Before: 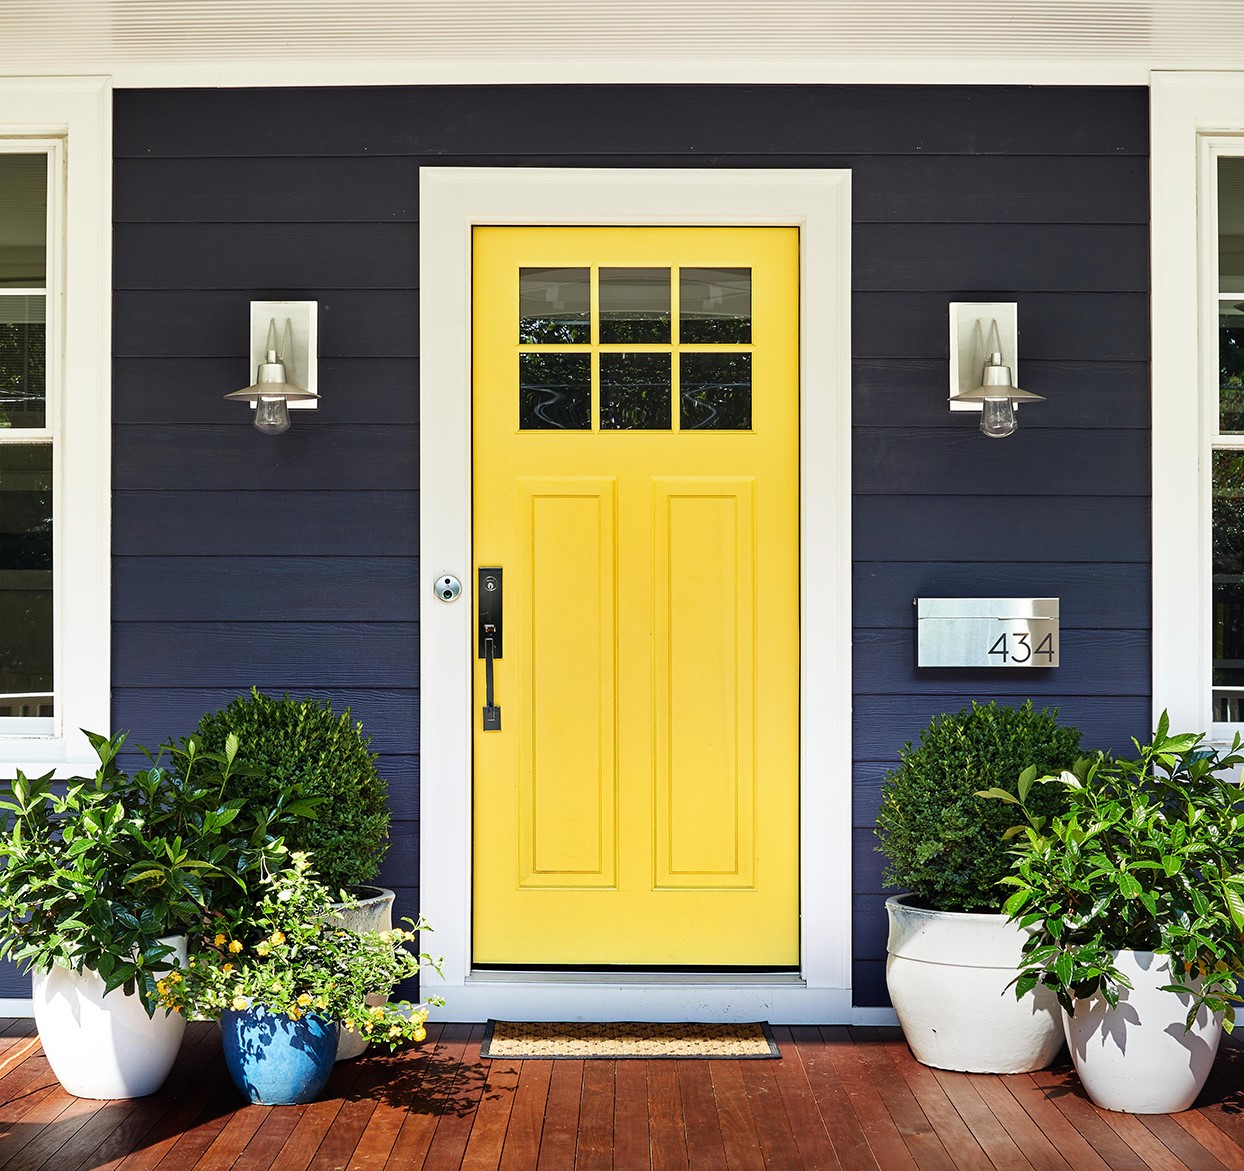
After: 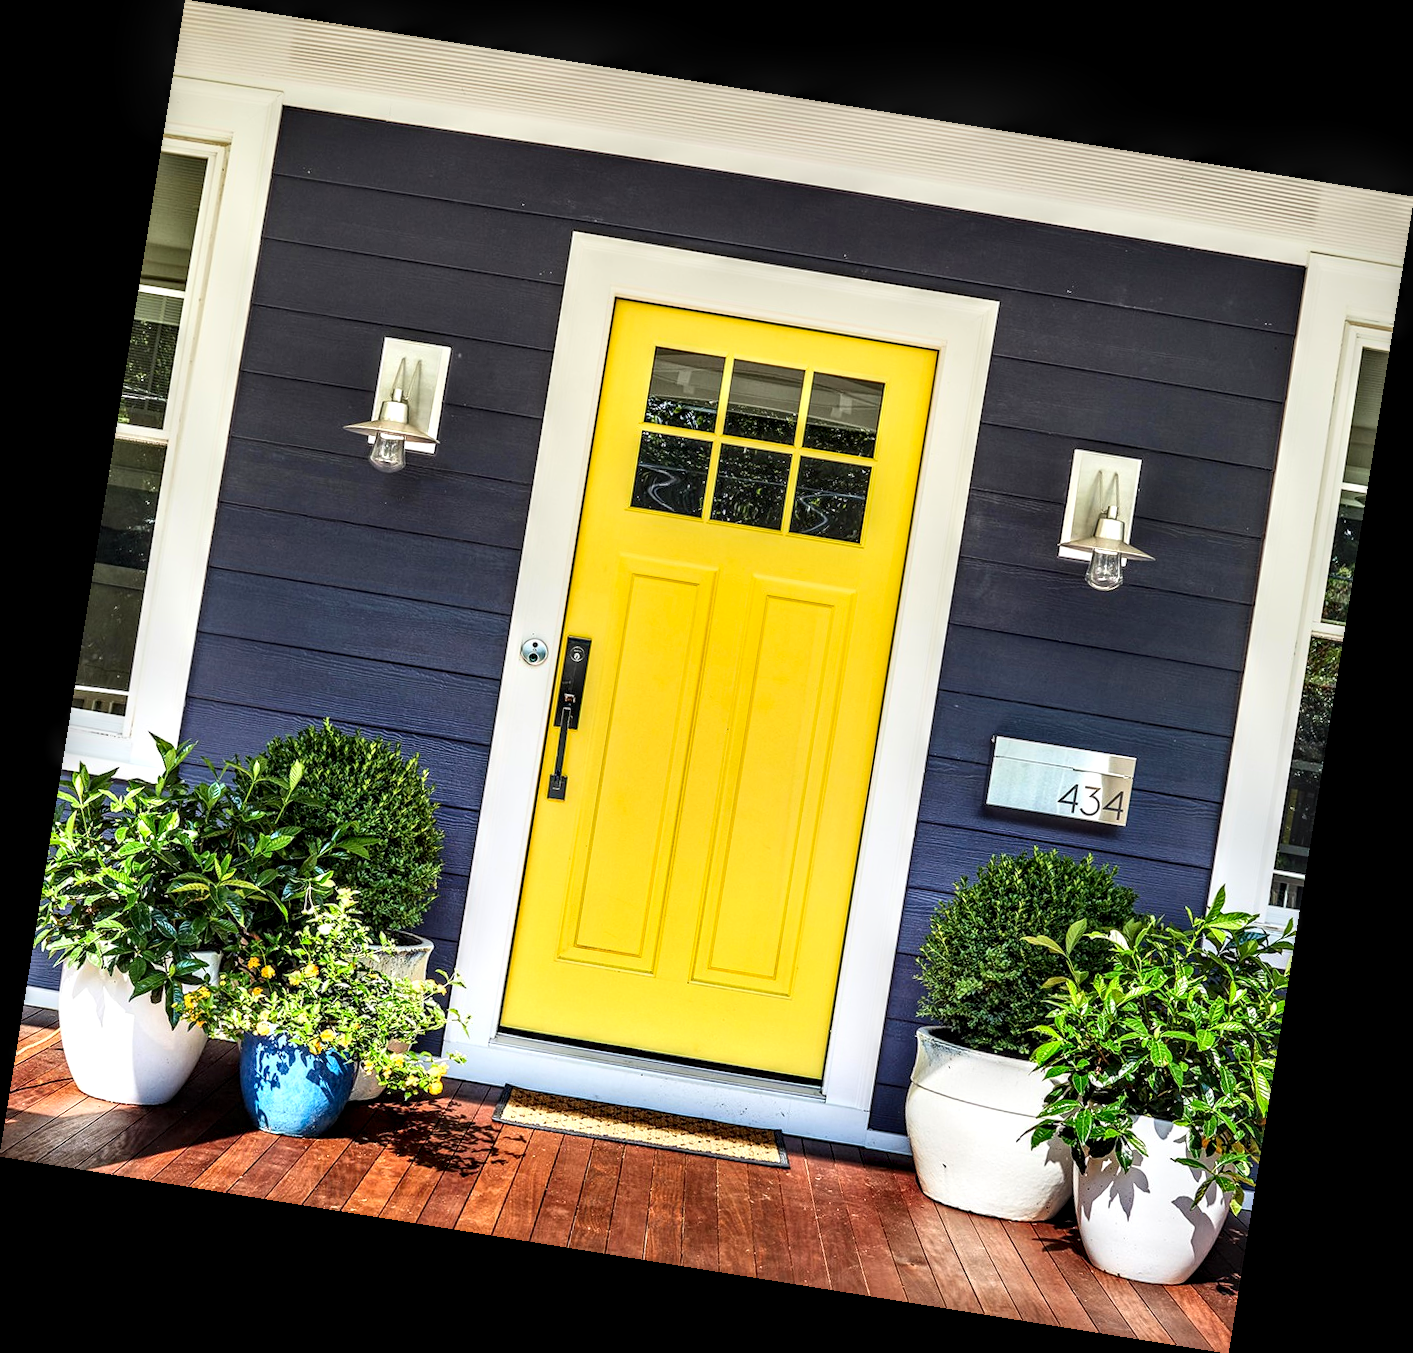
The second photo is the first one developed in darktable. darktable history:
local contrast: highlights 19%, detail 186%
rotate and perspective: rotation 9.12°, automatic cropping off
contrast brightness saturation: contrast 0.2, brightness 0.16, saturation 0.22
